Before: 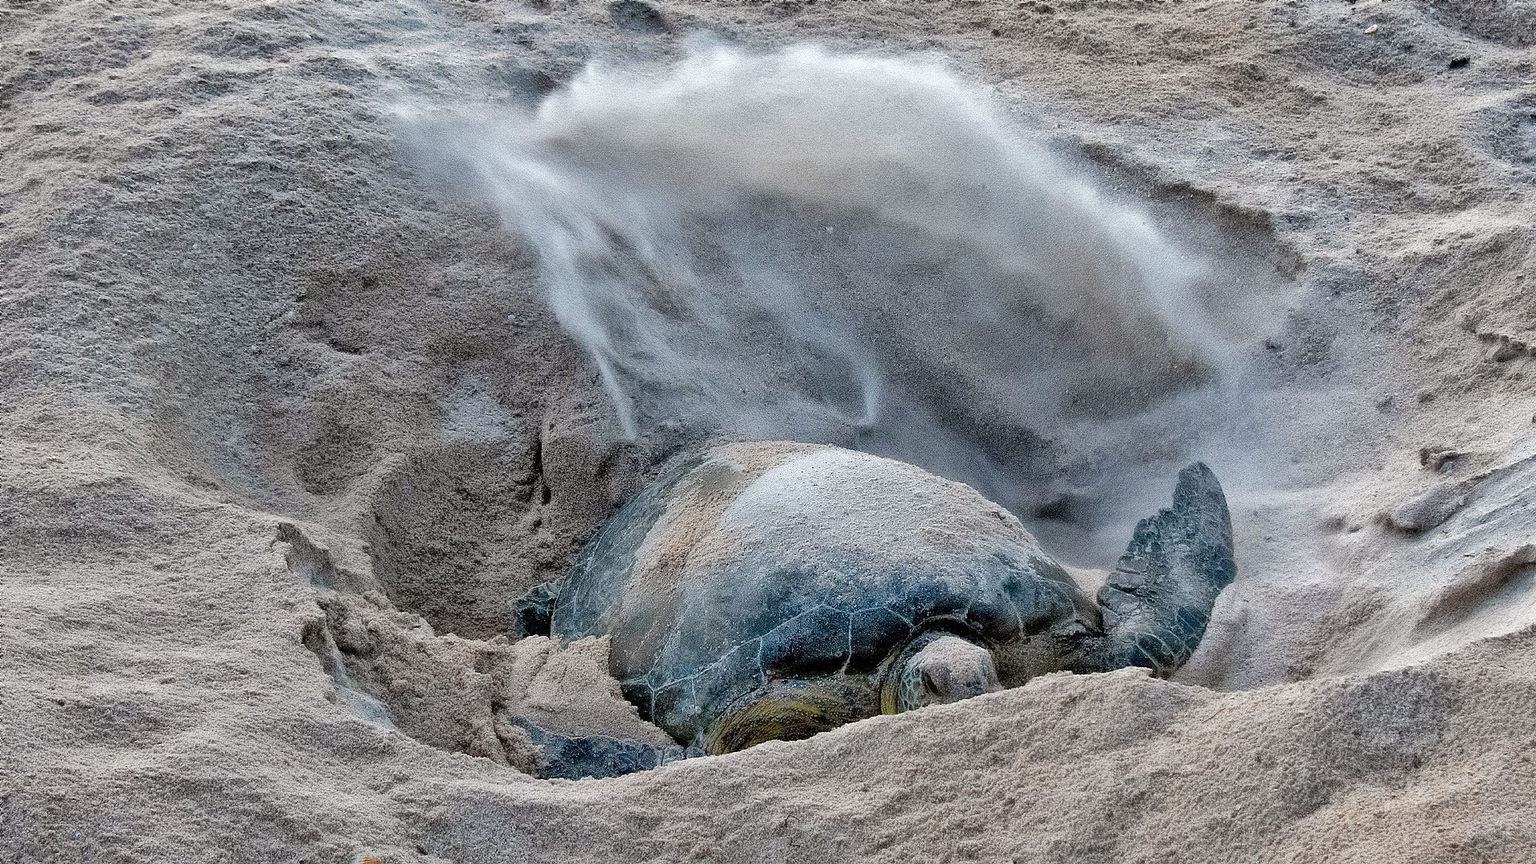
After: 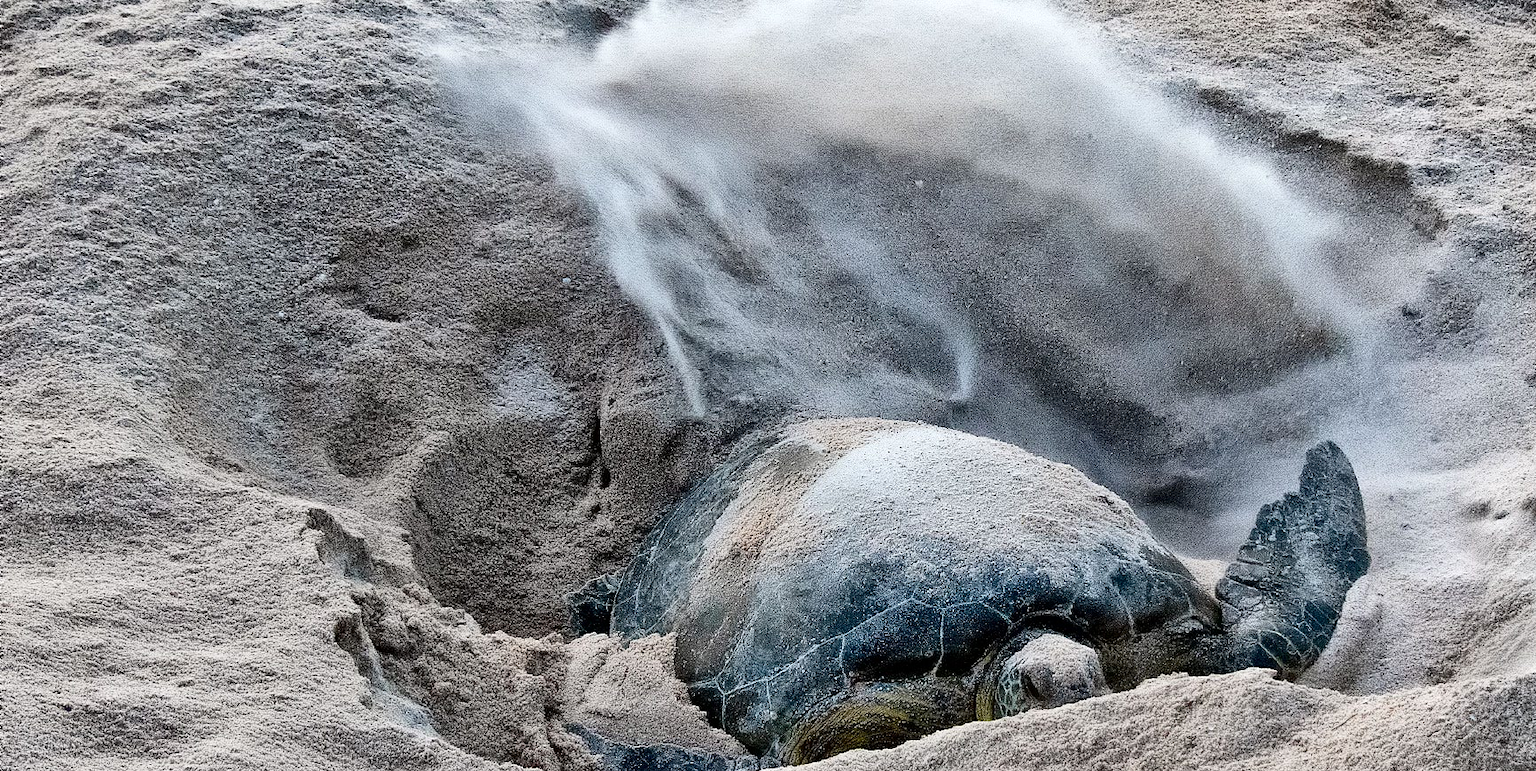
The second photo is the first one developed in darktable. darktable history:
crop: top 7.49%, right 9.717%, bottom 11.943%
contrast brightness saturation: contrast 0.28
